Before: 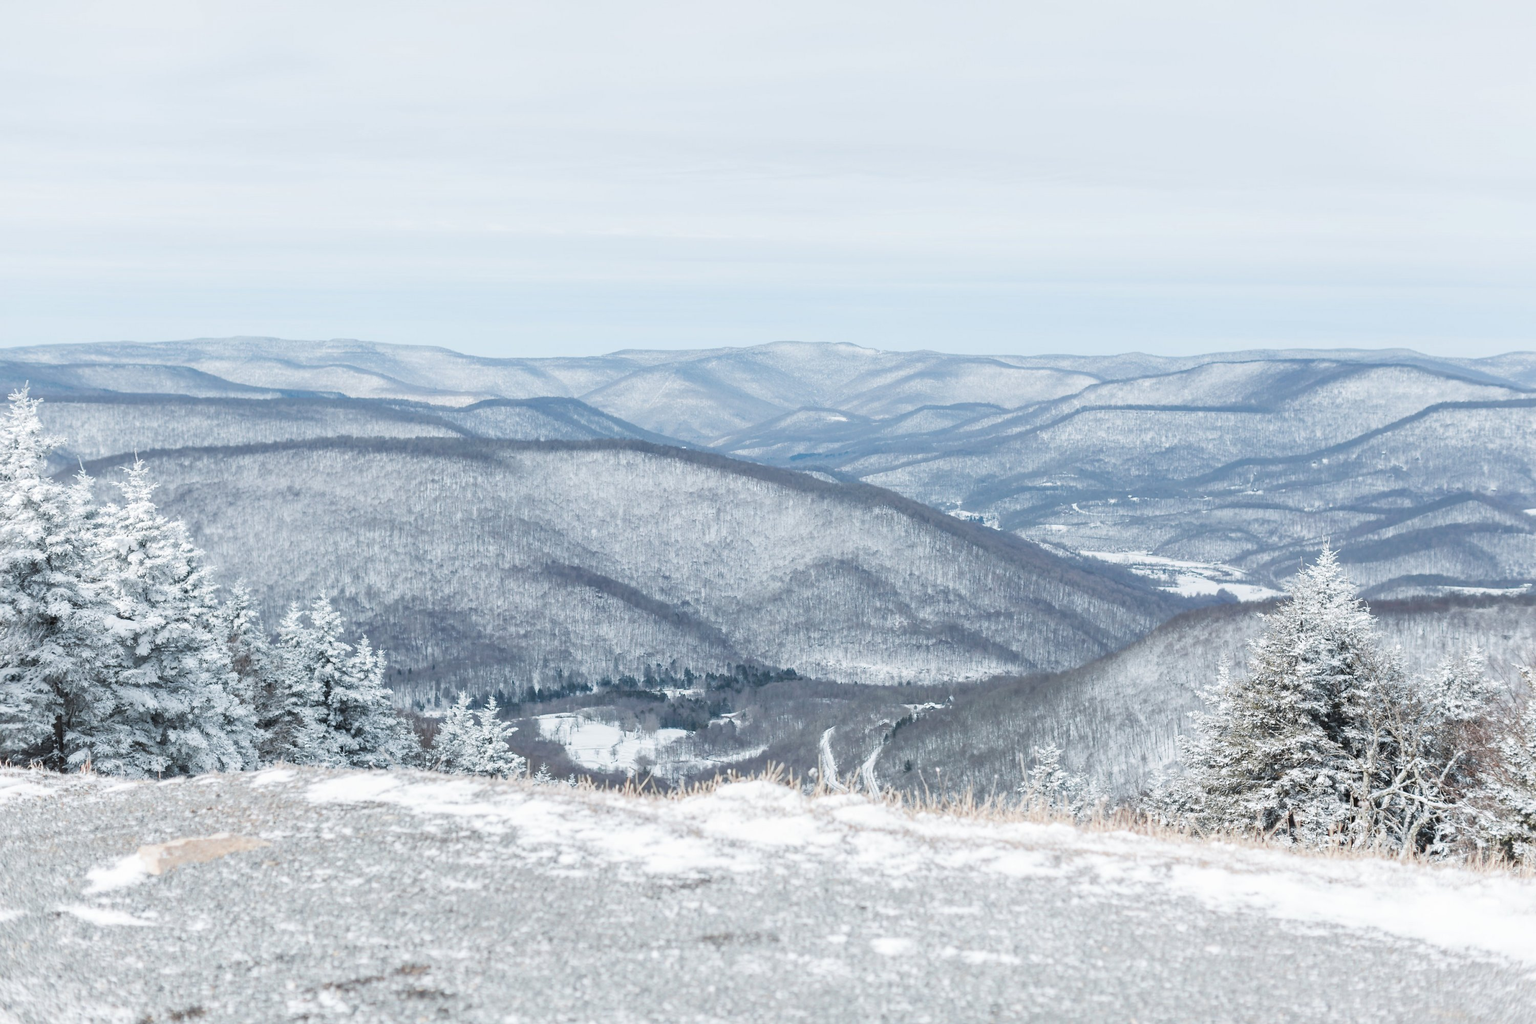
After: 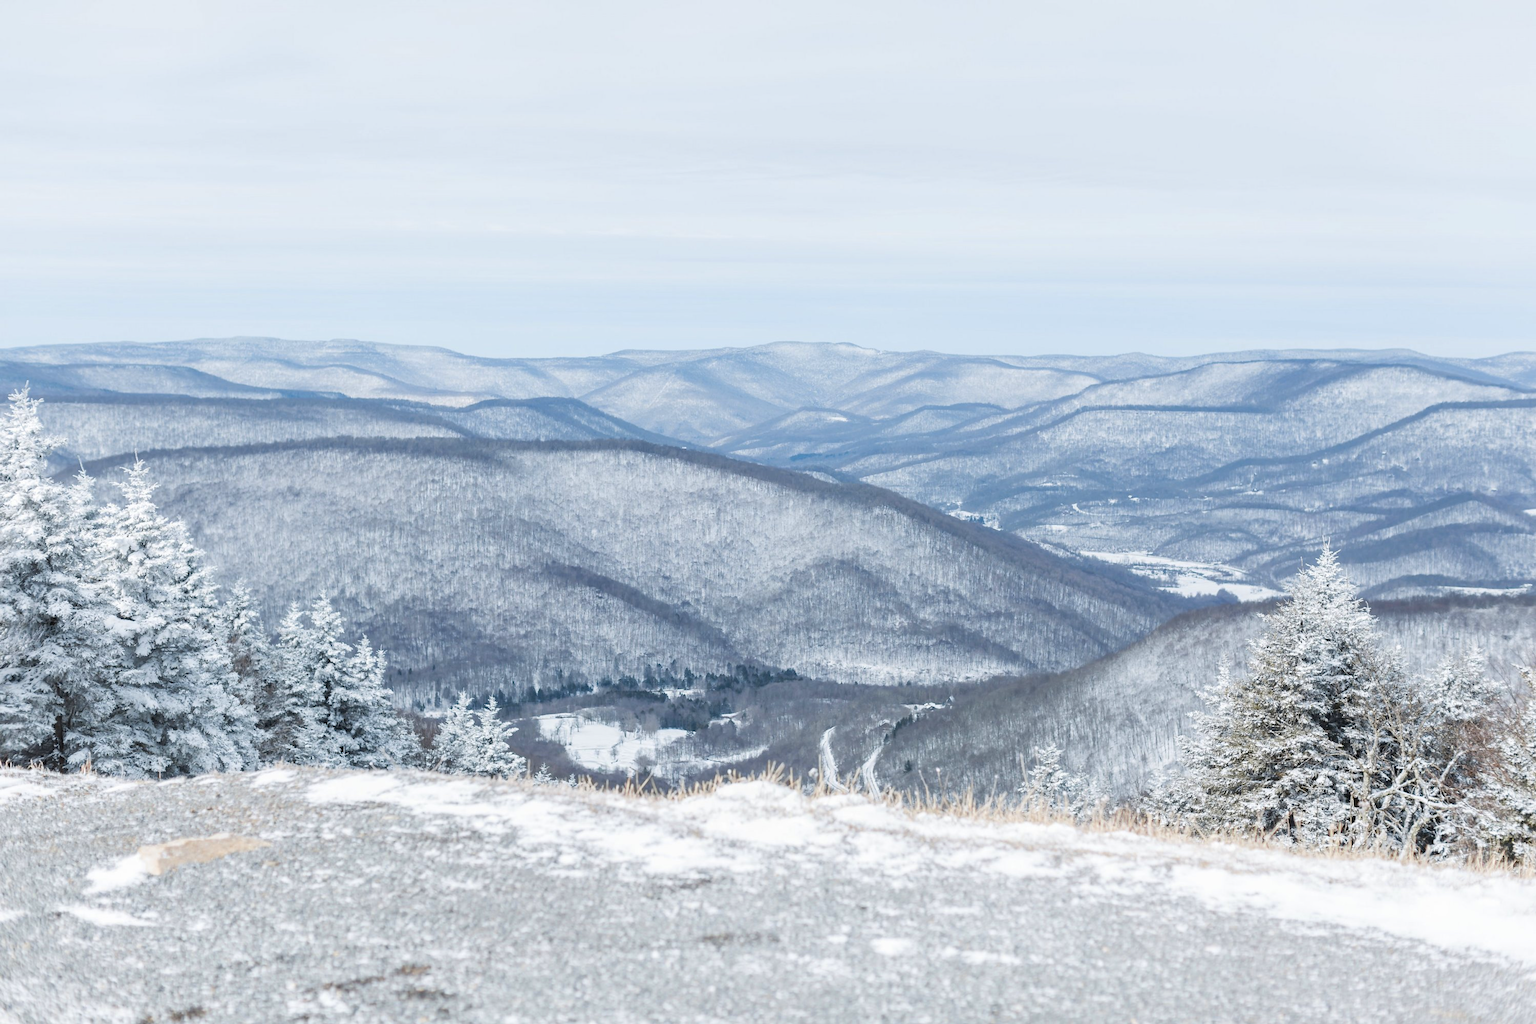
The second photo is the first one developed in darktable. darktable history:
color zones: mix -62.47%
color contrast: green-magenta contrast 0.8, blue-yellow contrast 1.1, unbound 0
velvia: strength 17%
